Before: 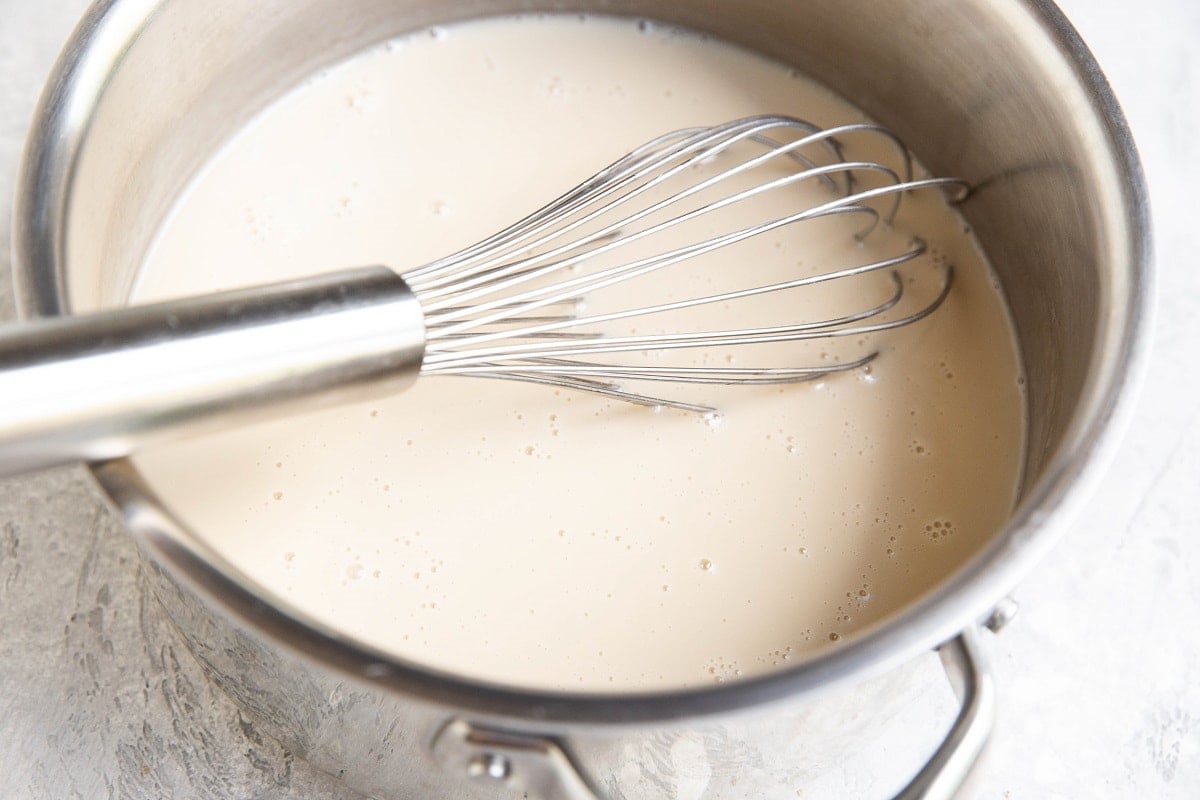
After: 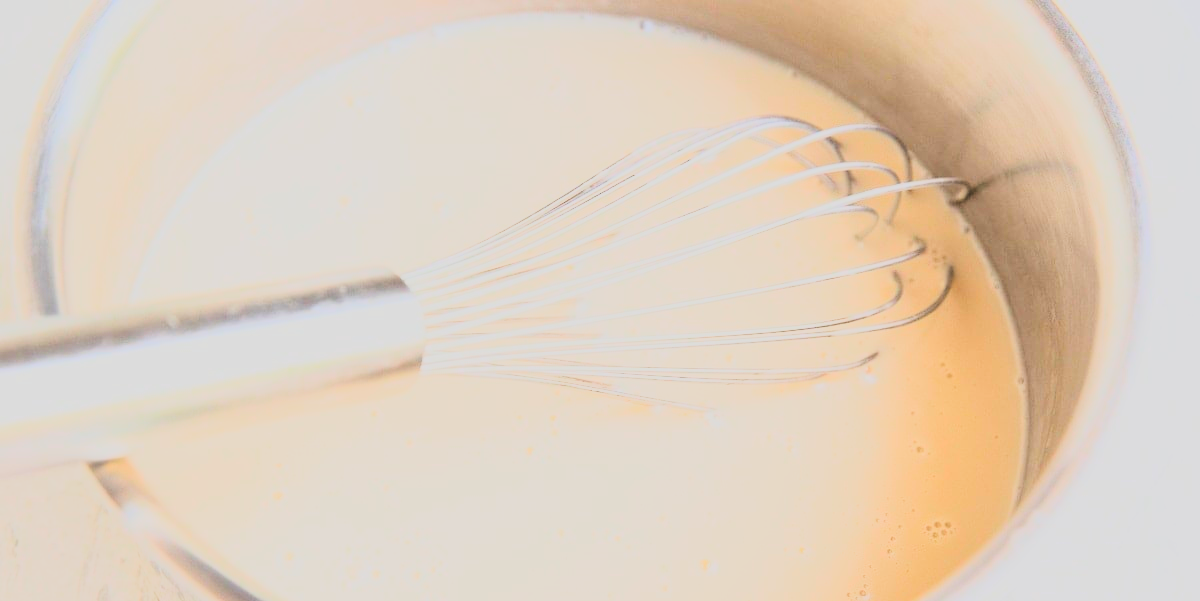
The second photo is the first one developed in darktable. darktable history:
base curve: curves: ch0 [(0, 0) (0, 0) (0.002, 0.001) (0.008, 0.003) (0.019, 0.011) (0.037, 0.037) (0.064, 0.11) (0.102, 0.232) (0.152, 0.379) (0.216, 0.524) (0.296, 0.665) (0.394, 0.789) (0.512, 0.881) (0.651, 0.945) (0.813, 0.986) (1, 1)]
crop: bottom 24.862%
exposure: black level correction 0, exposure 1.199 EV, compensate highlight preservation false
contrast brightness saturation: contrast -0.277
